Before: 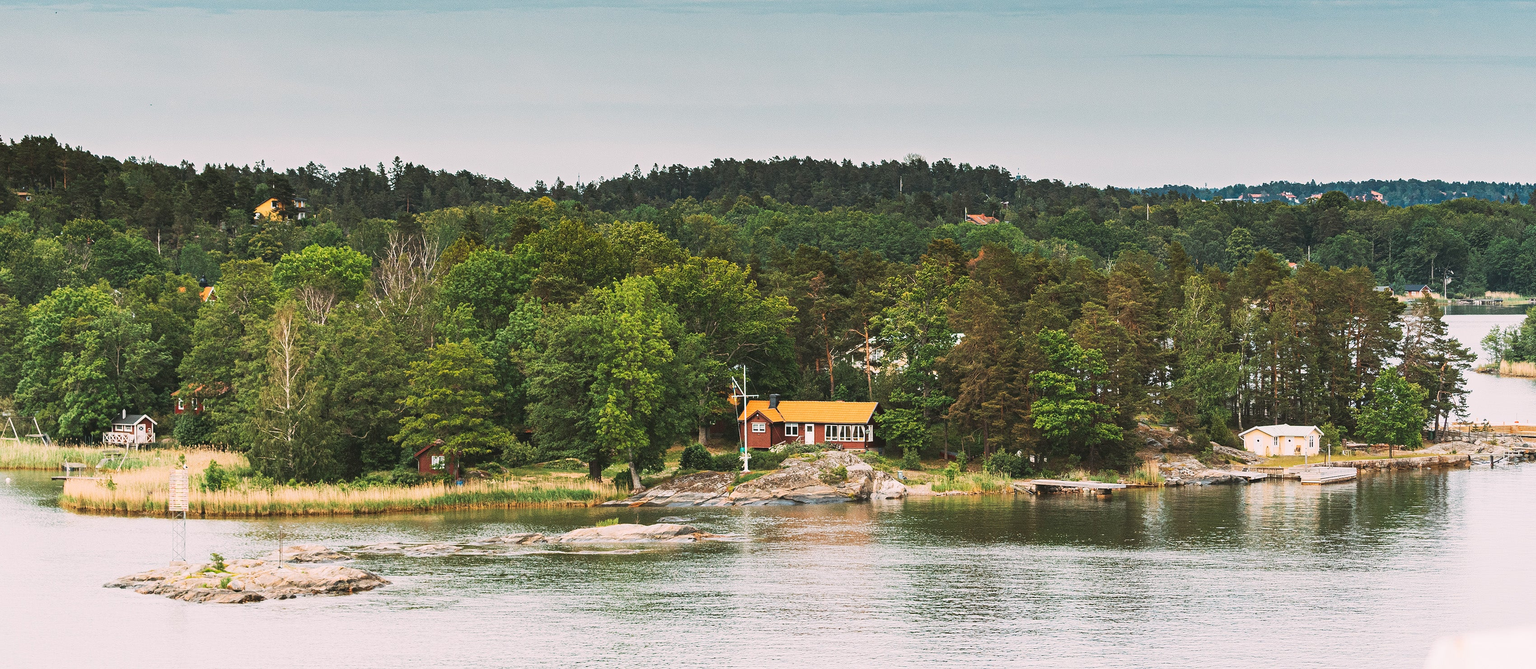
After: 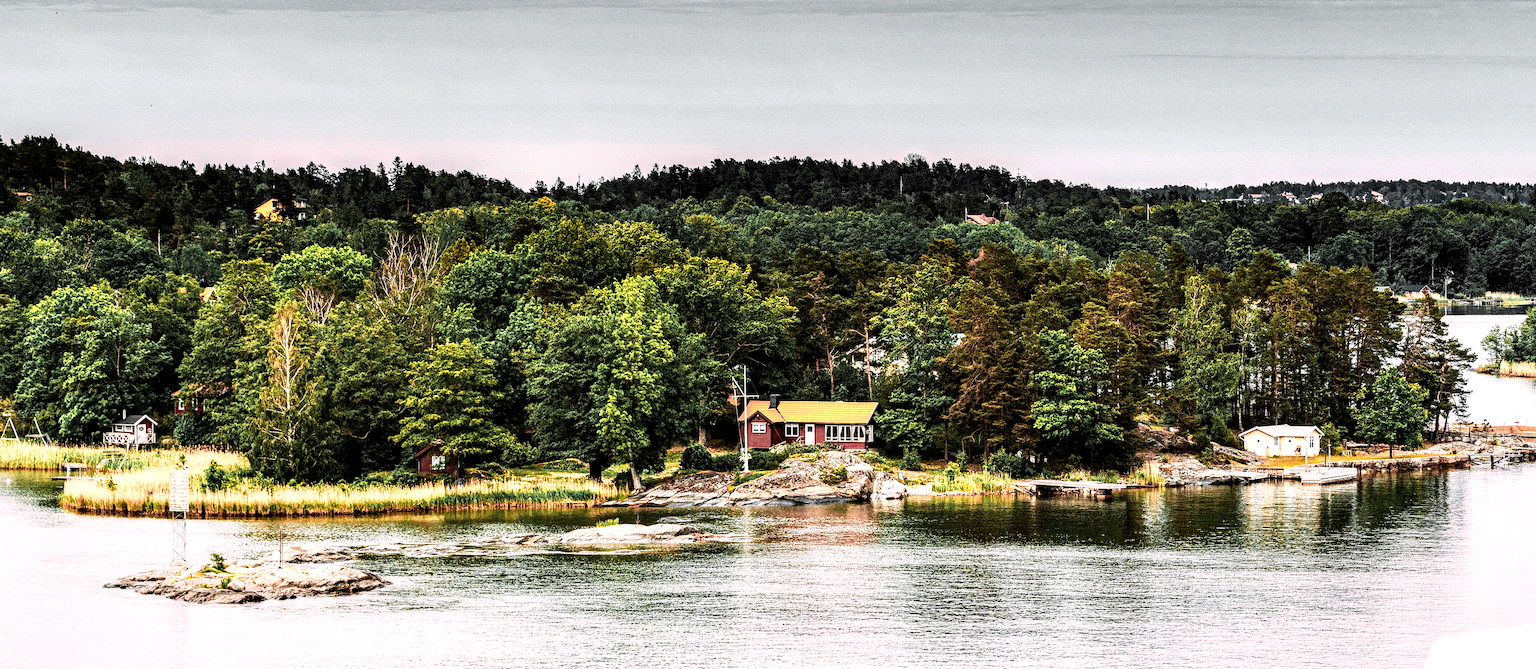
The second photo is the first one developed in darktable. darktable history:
local contrast: shadows 185%, detail 225%
exposure: black level correction 0.001, compensate highlight preservation false
color zones: curves: ch0 [(0.257, 0.558) (0.75, 0.565)]; ch1 [(0.004, 0.857) (0.14, 0.416) (0.257, 0.695) (0.442, 0.032) (0.736, 0.266) (0.891, 0.741)]; ch2 [(0, 0.623) (0.112, 0.436) (0.271, 0.474) (0.516, 0.64) (0.743, 0.286)]
velvia: on, module defaults
